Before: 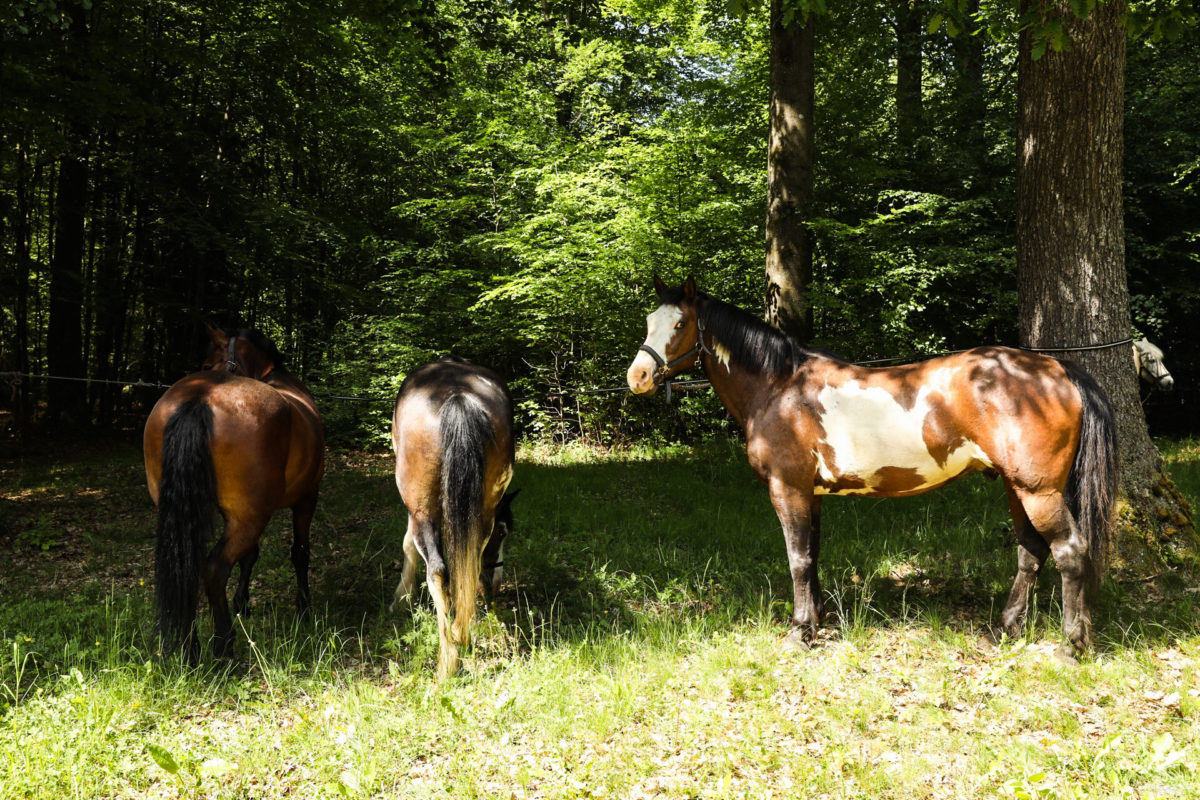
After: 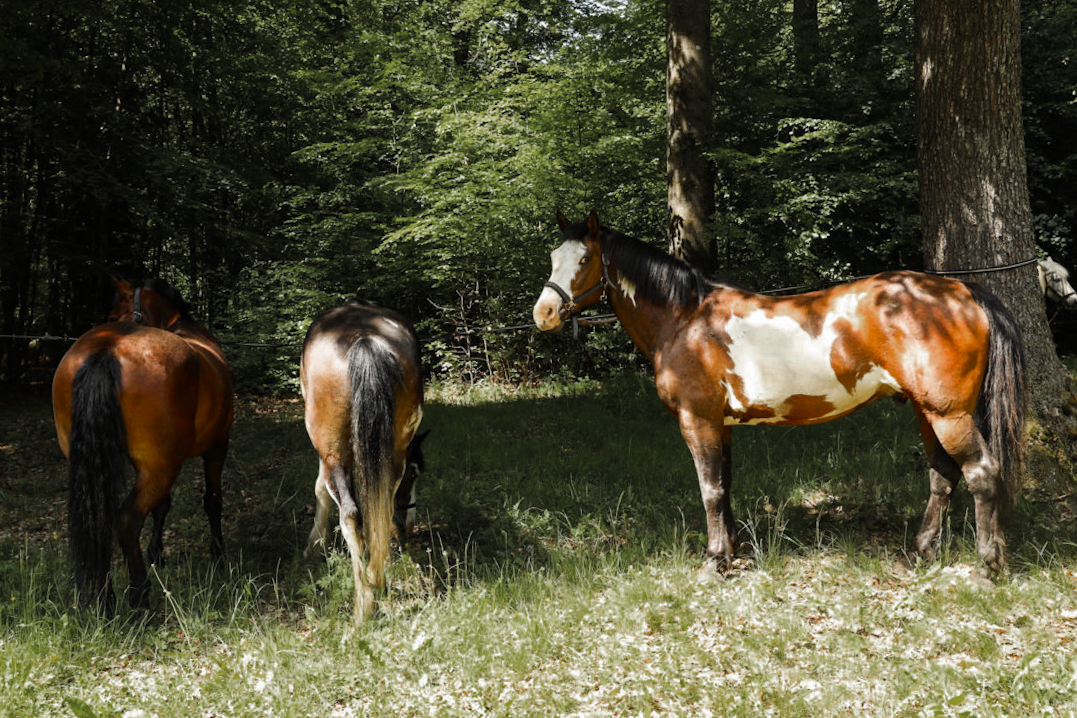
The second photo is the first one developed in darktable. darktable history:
crop and rotate: angle 1.96°, left 5.673%, top 5.673%
color zones: curves: ch0 [(0, 0.48) (0.209, 0.398) (0.305, 0.332) (0.429, 0.493) (0.571, 0.5) (0.714, 0.5) (0.857, 0.5) (1, 0.48)]; ch1 [(0, 0.736) (0.143, 0.625) (0.225, 0.371) (0.429, 0.256) (0.571, 0.241) (0.714, 0.213) (0.857, 0.48) (1, 0.736)]; ch2 [(0, 0.448) (0.143, 0.498) (0.286, 0.5) (0.429, 0.5) (0.571, 0.5) (0.714, 0.5) (0.857, 0.5) (1, 0.448)]
